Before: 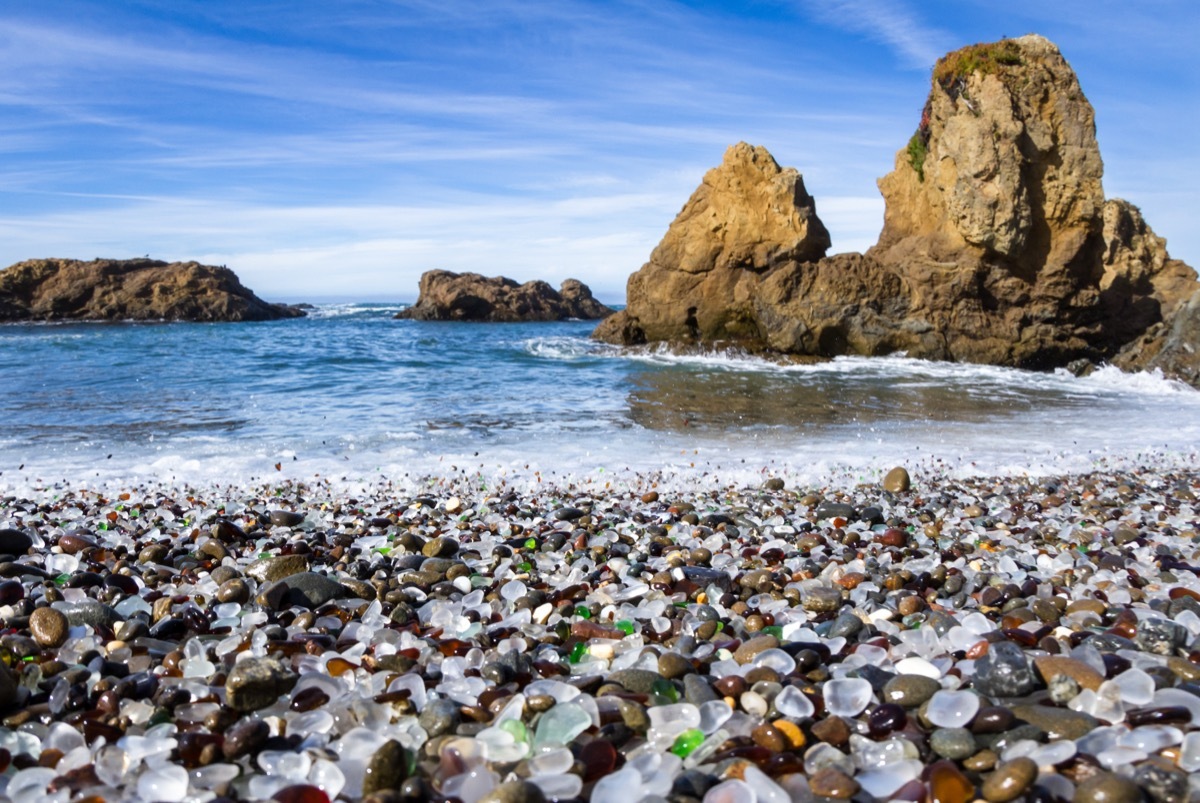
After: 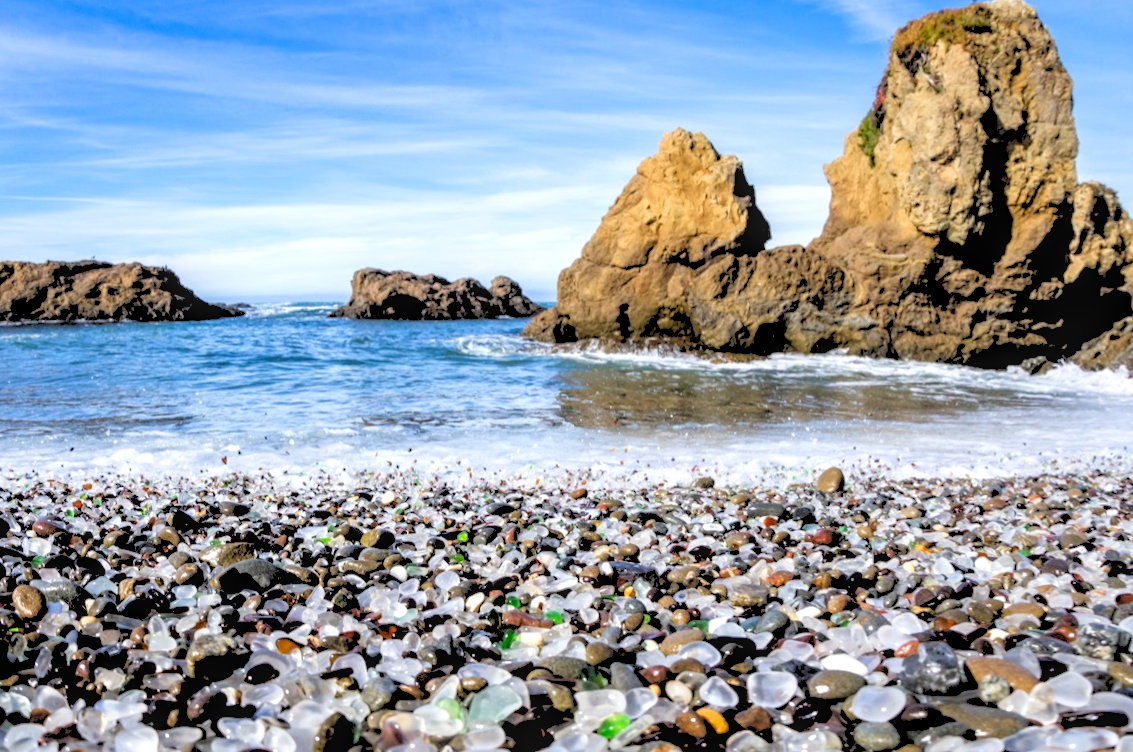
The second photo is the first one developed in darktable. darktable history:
exposure: exposure 0.128 EV, compensate highlight preservation false
local contrast: on, module defaults
rotate and perspective: rotation 0.062°, lens shift (vertical) 0.115, lens shift (horizontal) -0.133, crop left 0.047, crop right 0.94, crop top 0.061, crop bottom 0.94
rgb levels: levels [[0.027, 0.429, 0.996], [0, 0.5, 1], [0, 0.5, 1]]
